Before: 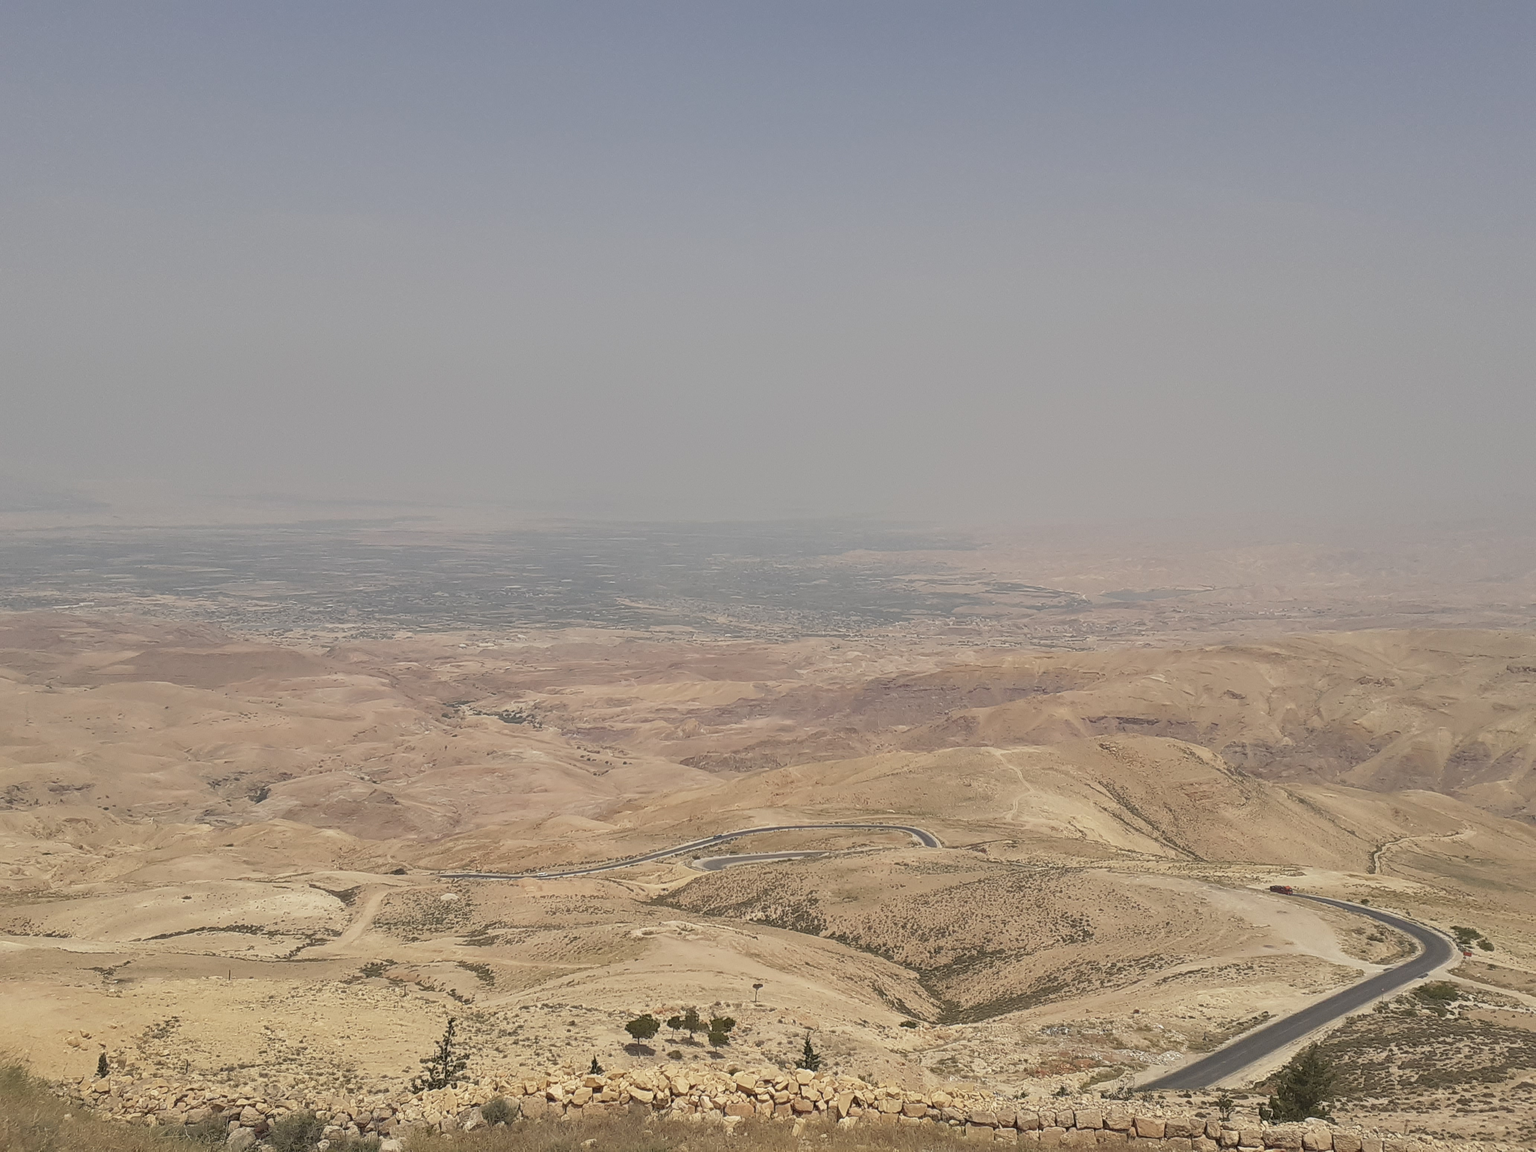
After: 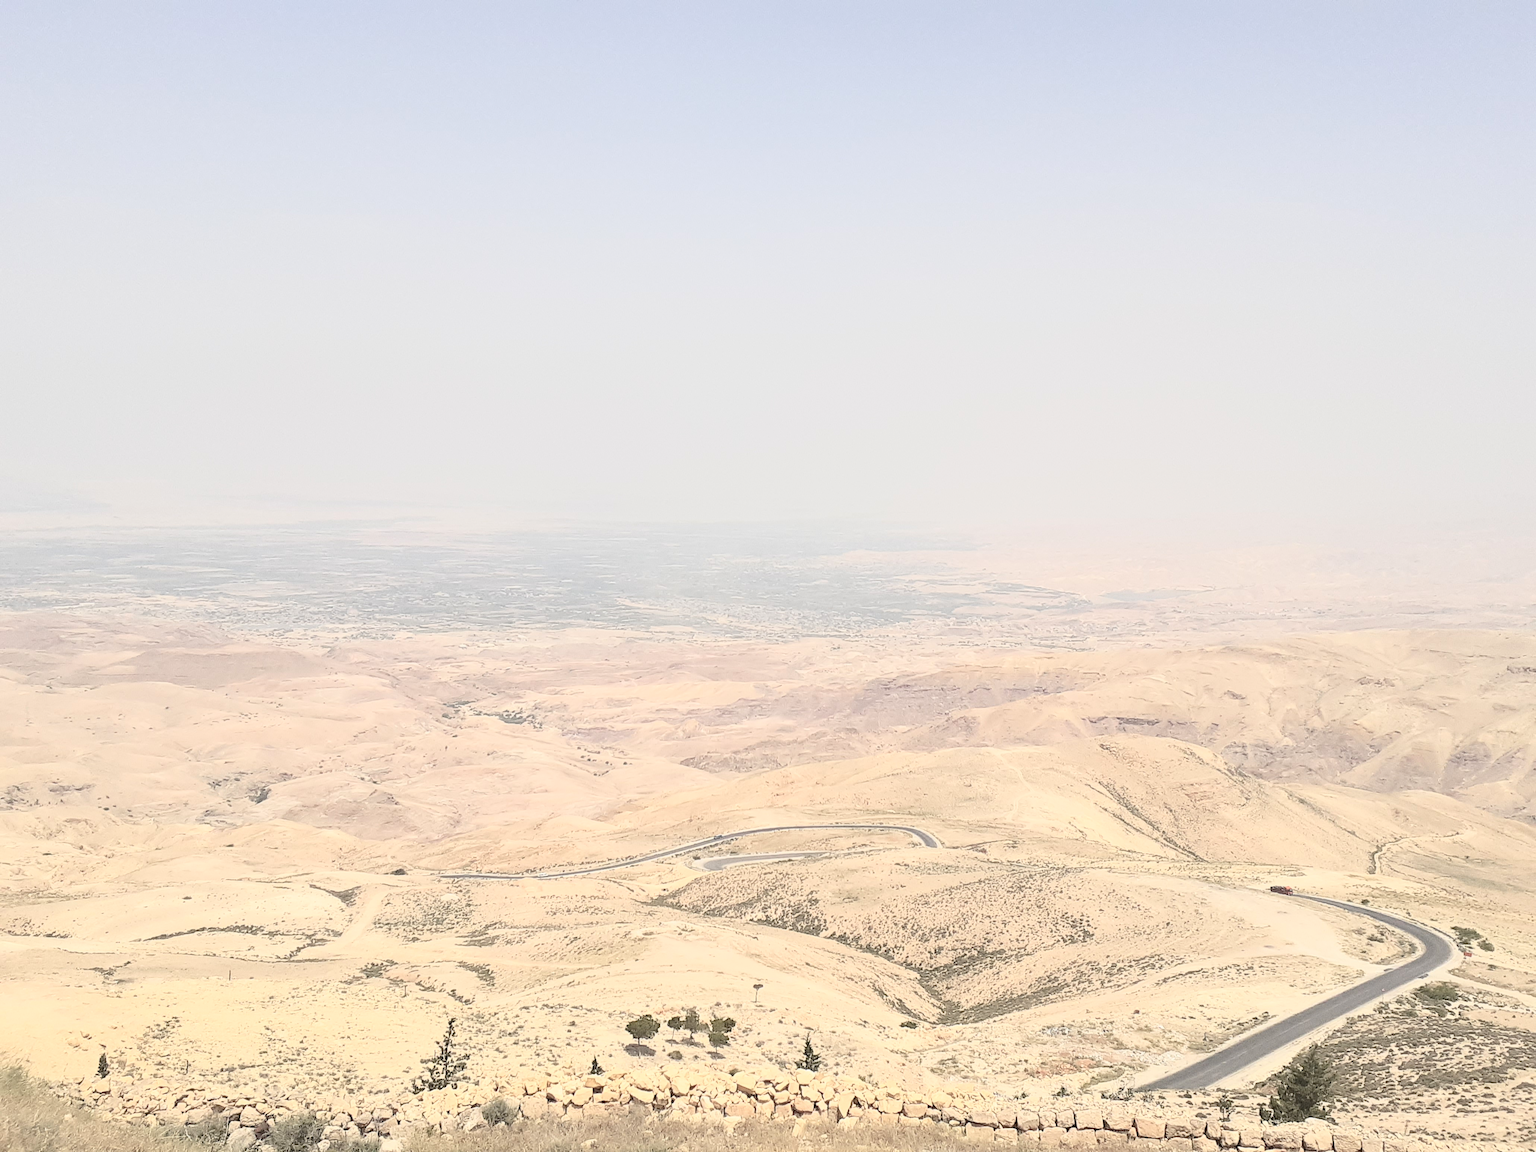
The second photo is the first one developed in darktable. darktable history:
tone curve: curves: ch0 [(0, 0) (0.003, 0.003) (0.011, 0.012) (0.025, 0.027) (0.044, 0.048) (0.069, 0.074) (0.1, 0.117) (0.136, 0.177) (0.177, 0.246) (0.224, 0.324) (0.277, 0.422) (0.335, 0.531) (0.399, 0.633) (0.468, 0.733) (0.543, 0.824) (0.623, 0.895) (0.709, 0.938) (0.801, 0.961) (0.898, 0.98) (1, 1)], color space Lab, independent channels, preserve colors none
